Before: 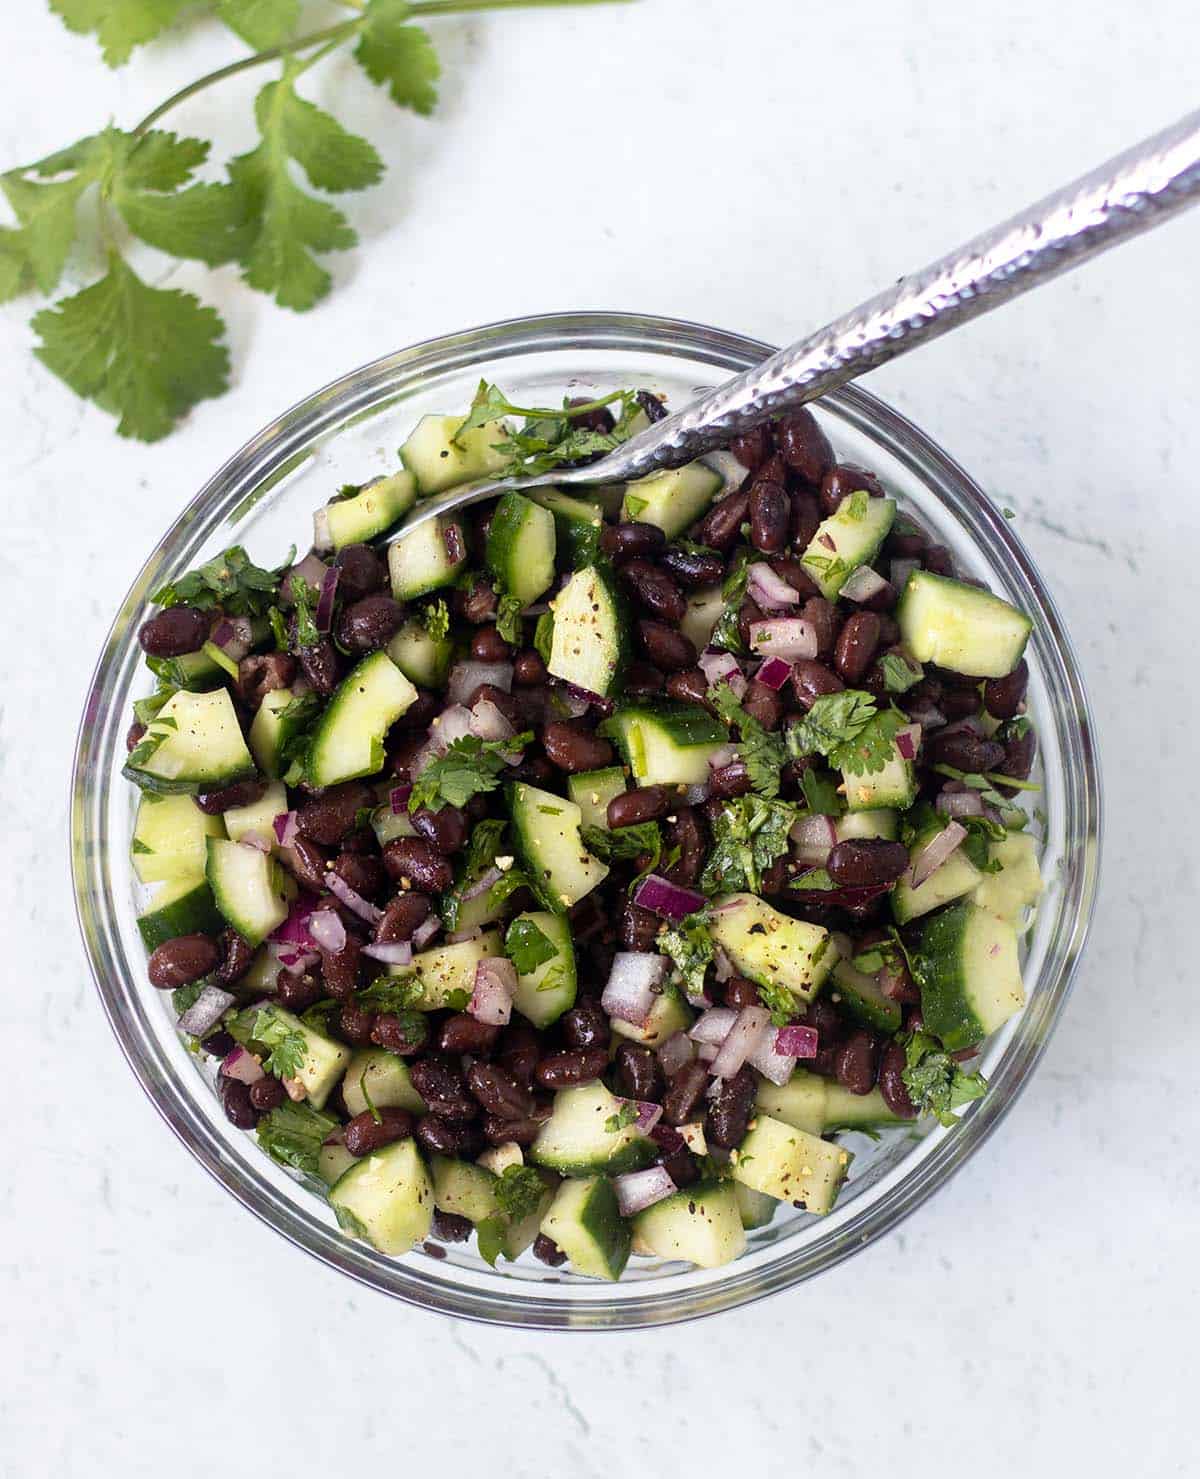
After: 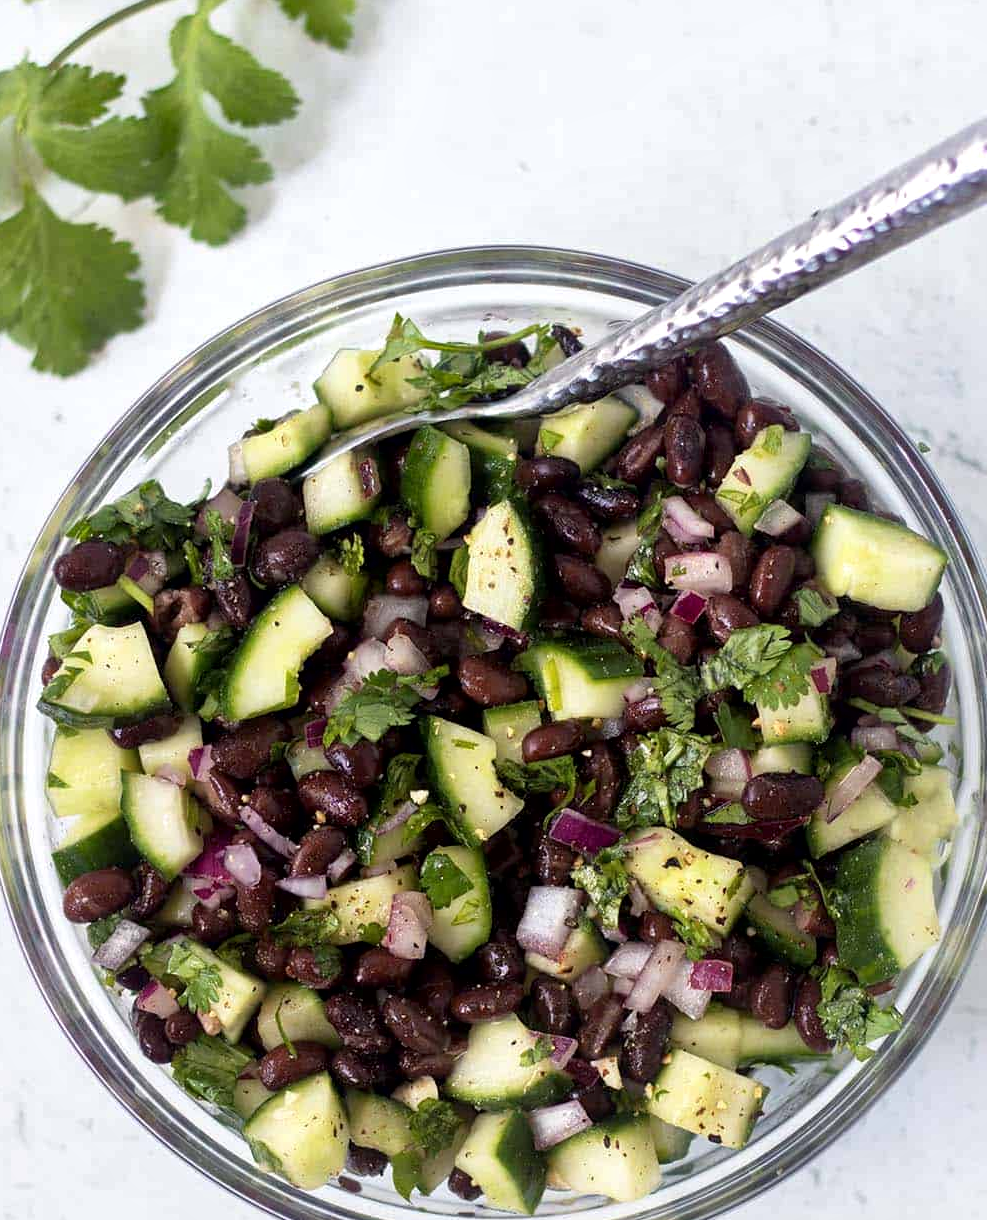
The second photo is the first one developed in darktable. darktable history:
crop and rotate: left 7.152%, top 4.513%, right 10.562%, bottom 12.958%
local contrast: mode bilateral grid, contrast 20, coarseness 50, detail 140%, midtone range 0.2
